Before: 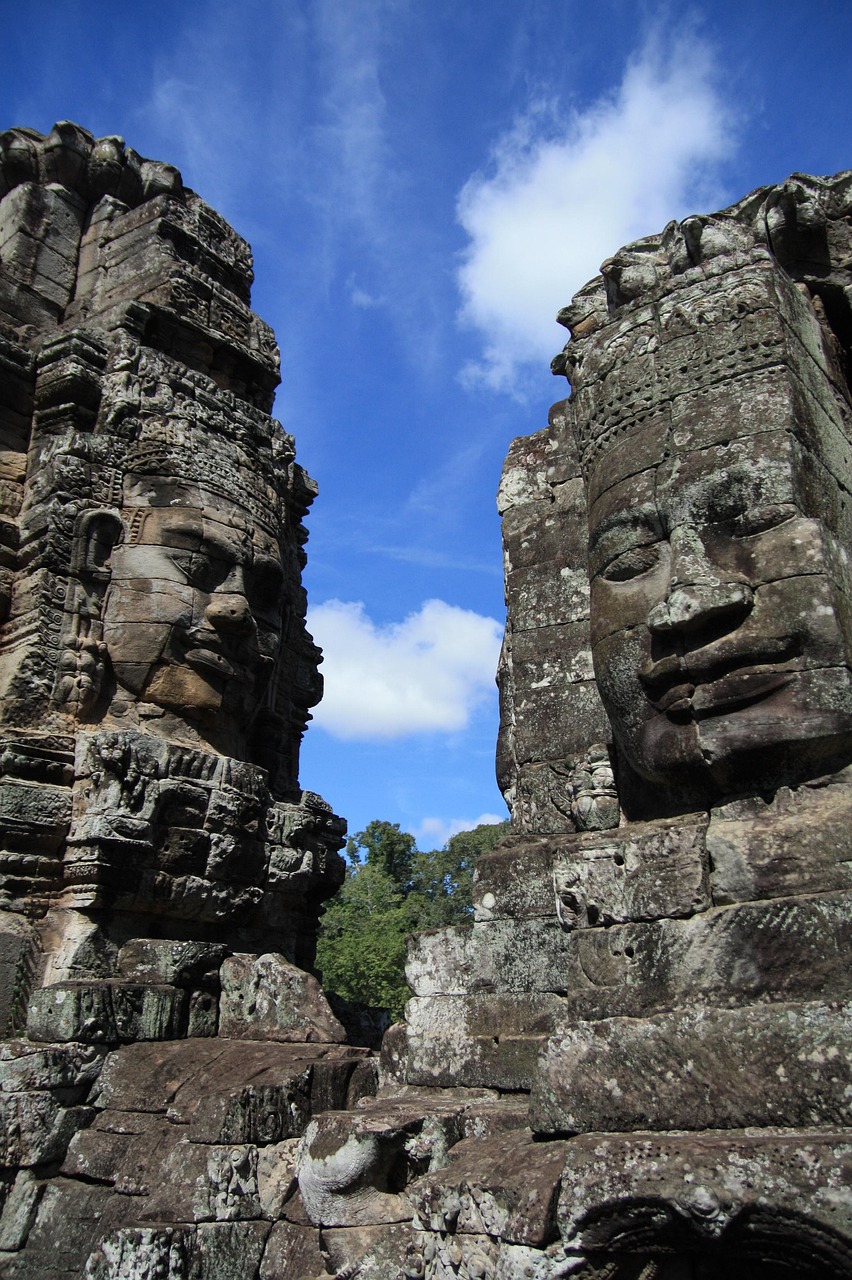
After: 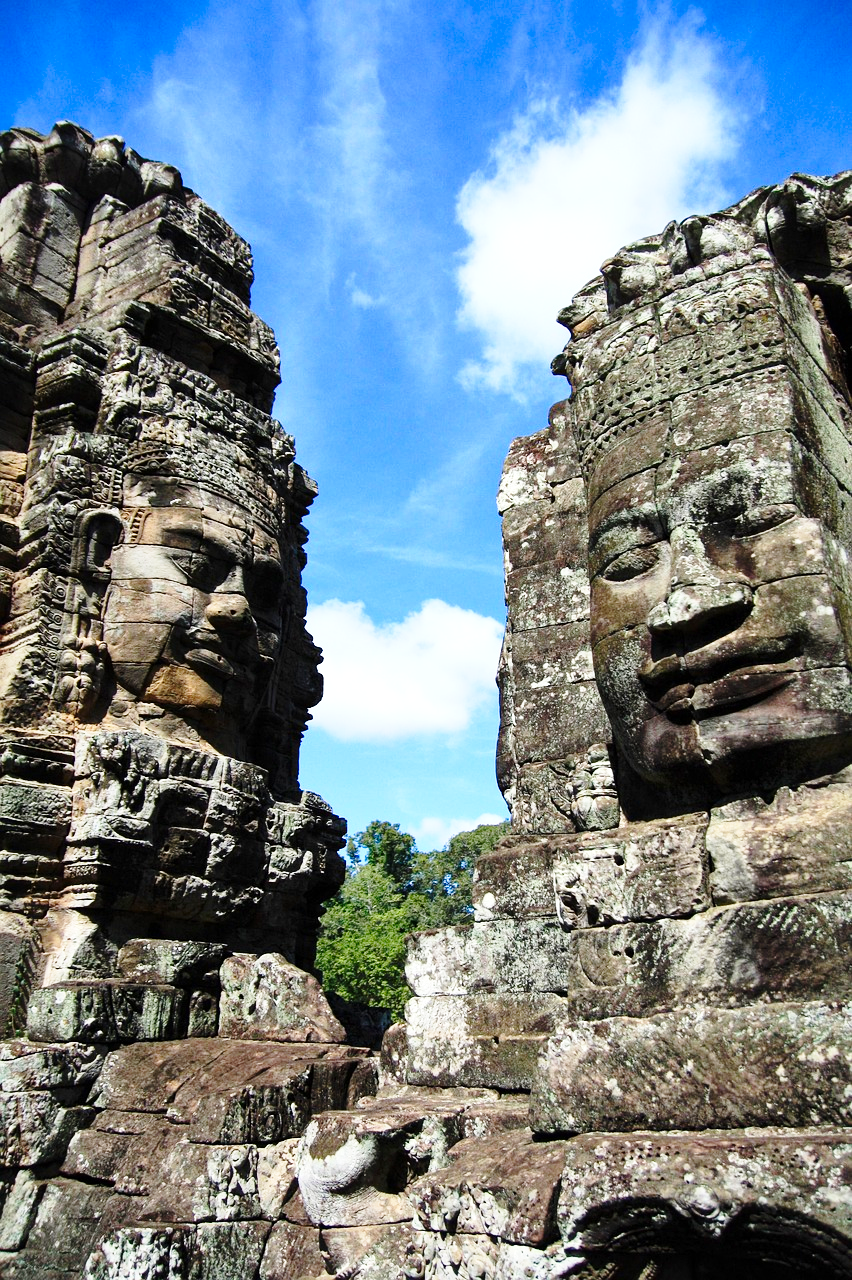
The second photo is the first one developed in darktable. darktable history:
contrast brightness saturation: contrast 0.09, saturation 0.28
base curve: curves: ch0 [(0, 0) (0.028, 0.03) (0.121, 0.232) (0.46, 0.748) (0.859, 0.968) (1, 1)], preserve colors none
local contrast: mode bilateral grid, contrast 20, coarseness 50, detail 120%, midtone range 0.2
exposure: exposure 0.29 EV, compensate highlight preservation false
